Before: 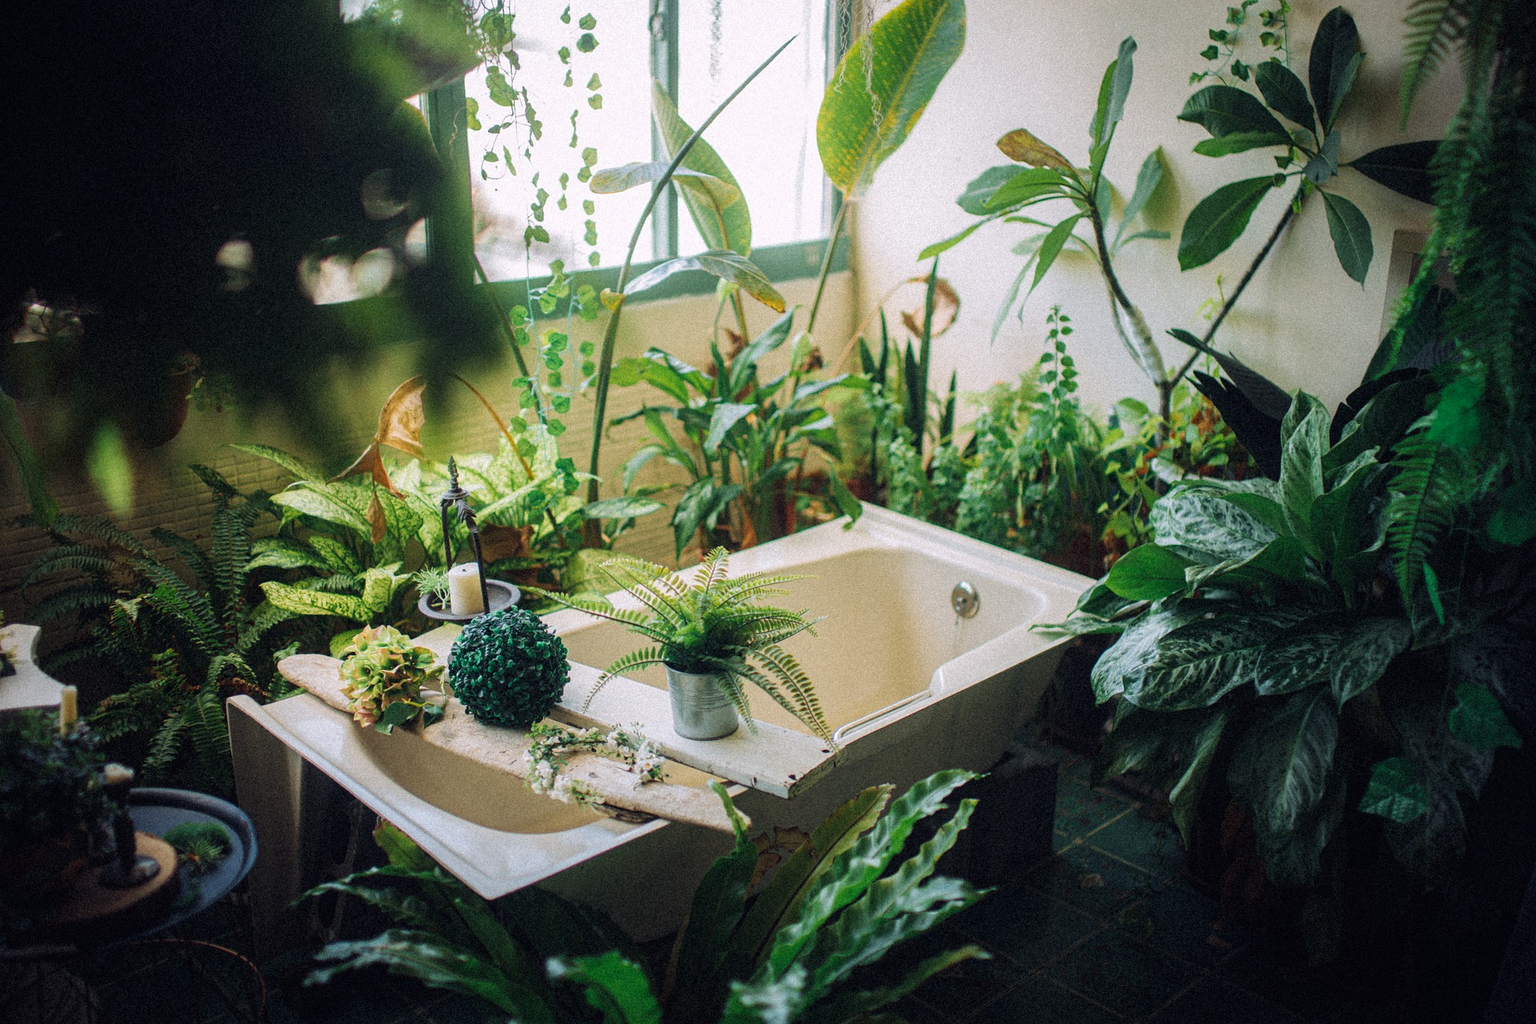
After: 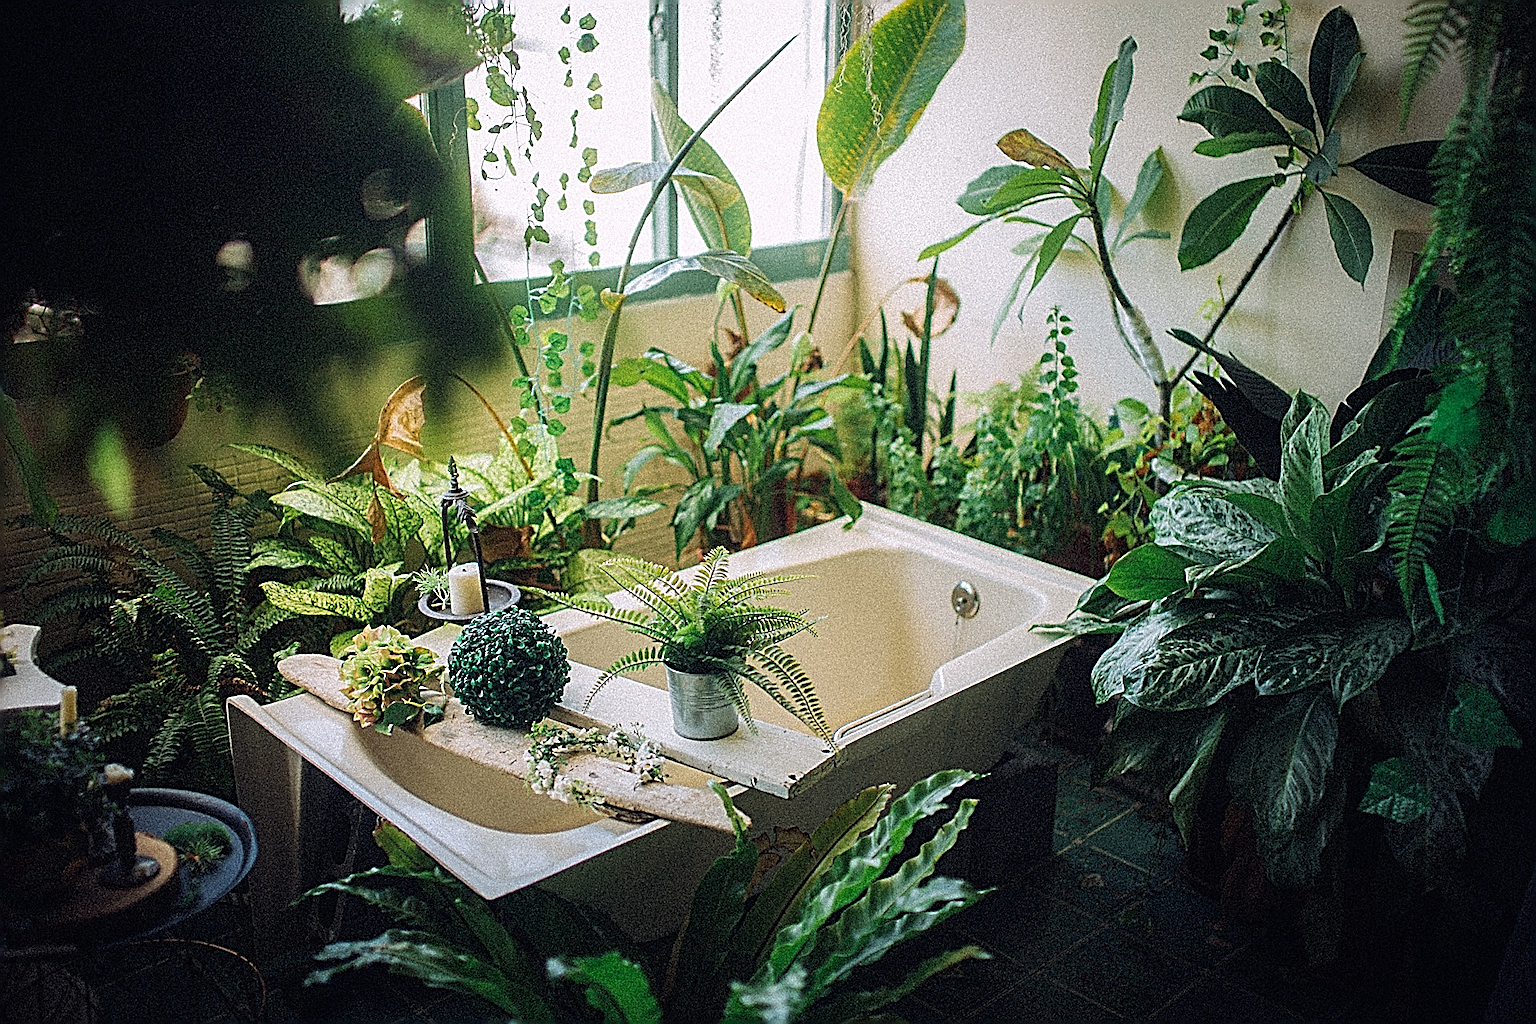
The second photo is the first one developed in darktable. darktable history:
sharpen: amount 2
